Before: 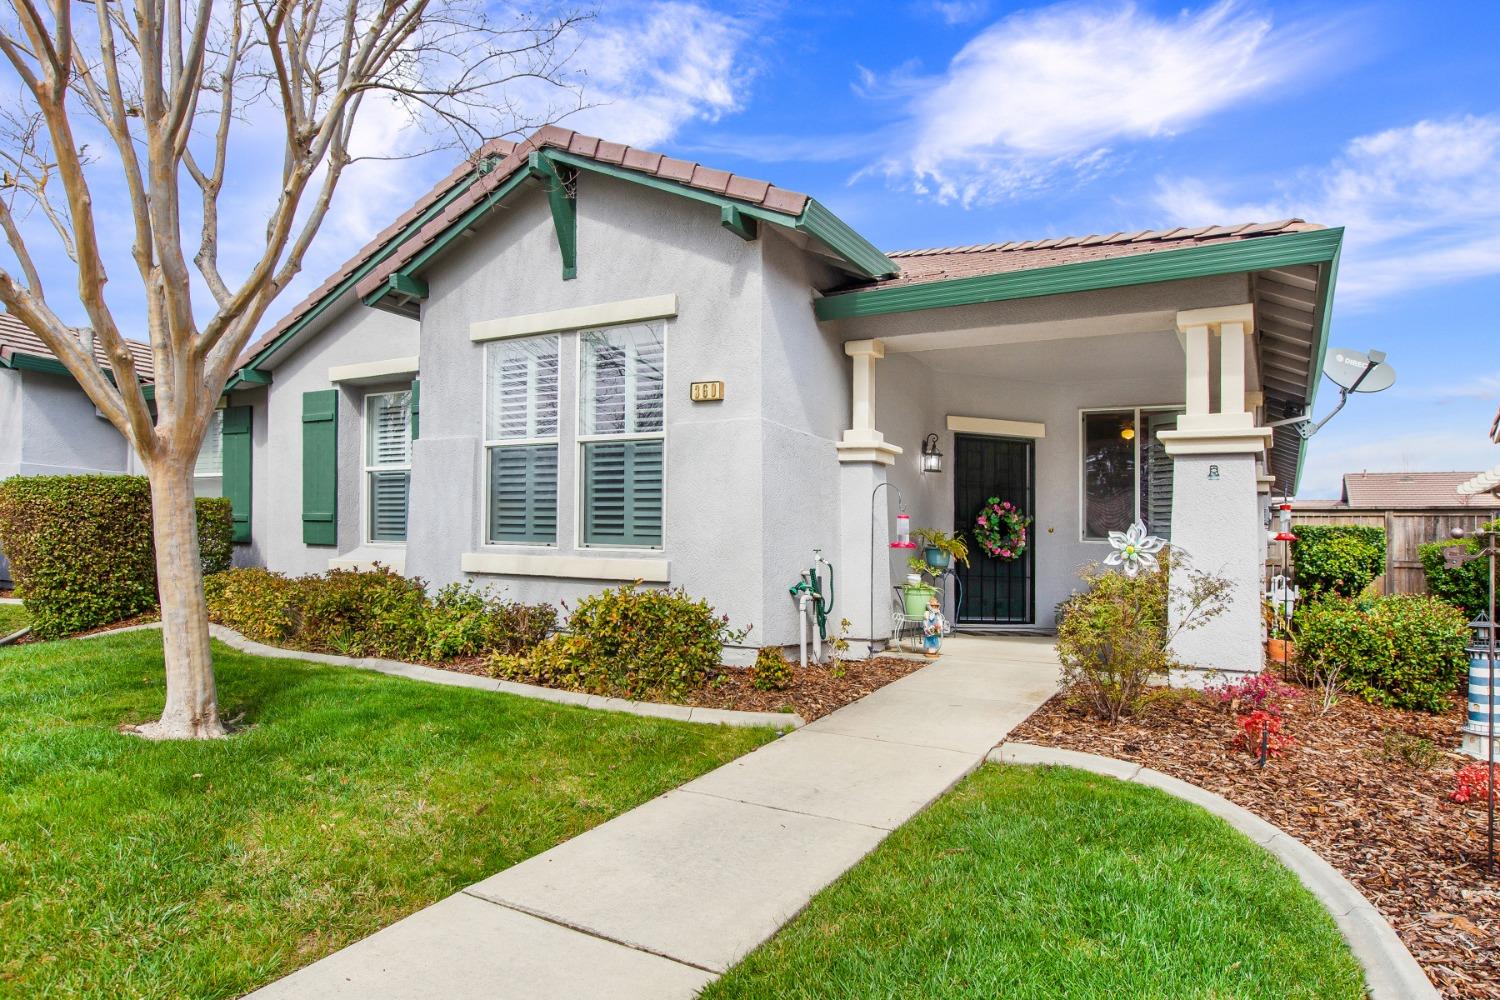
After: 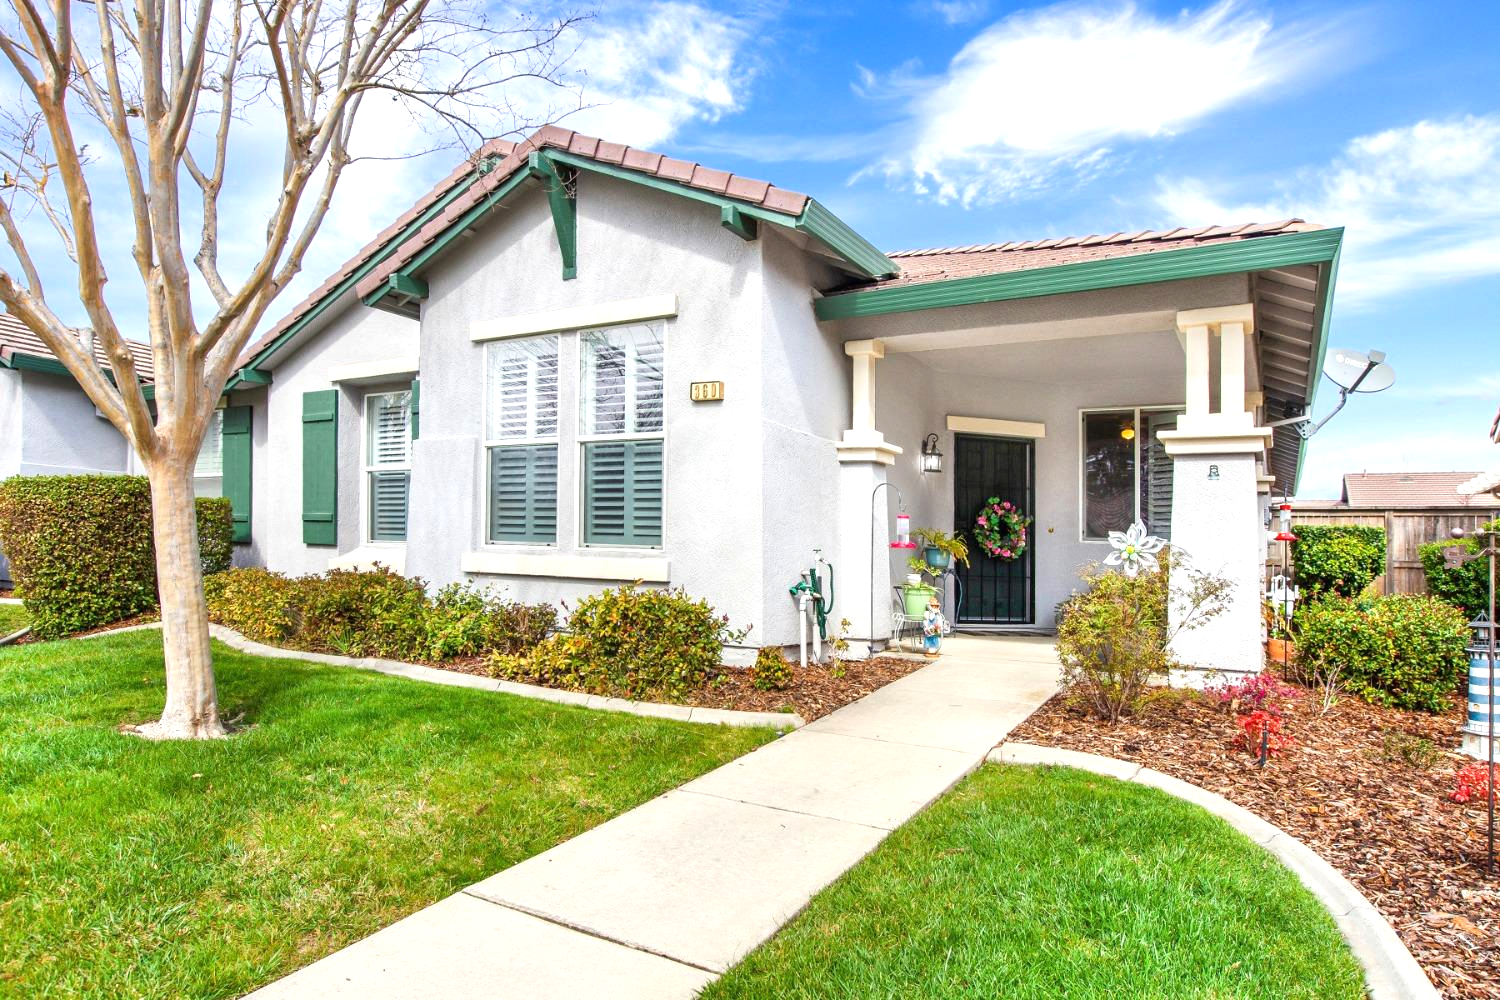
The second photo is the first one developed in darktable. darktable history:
exposure: exposure 0.563 EV, compensate highlight preservation false
